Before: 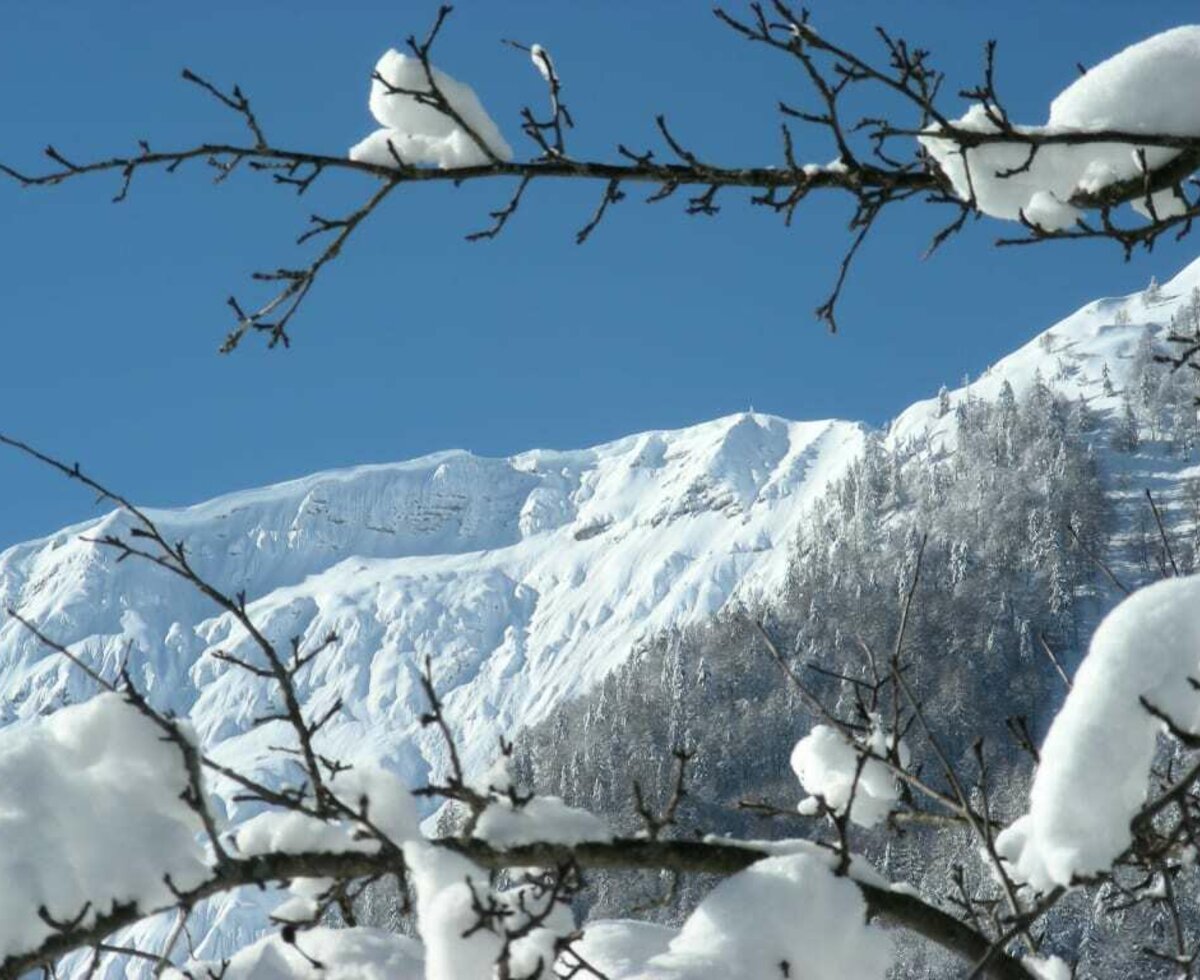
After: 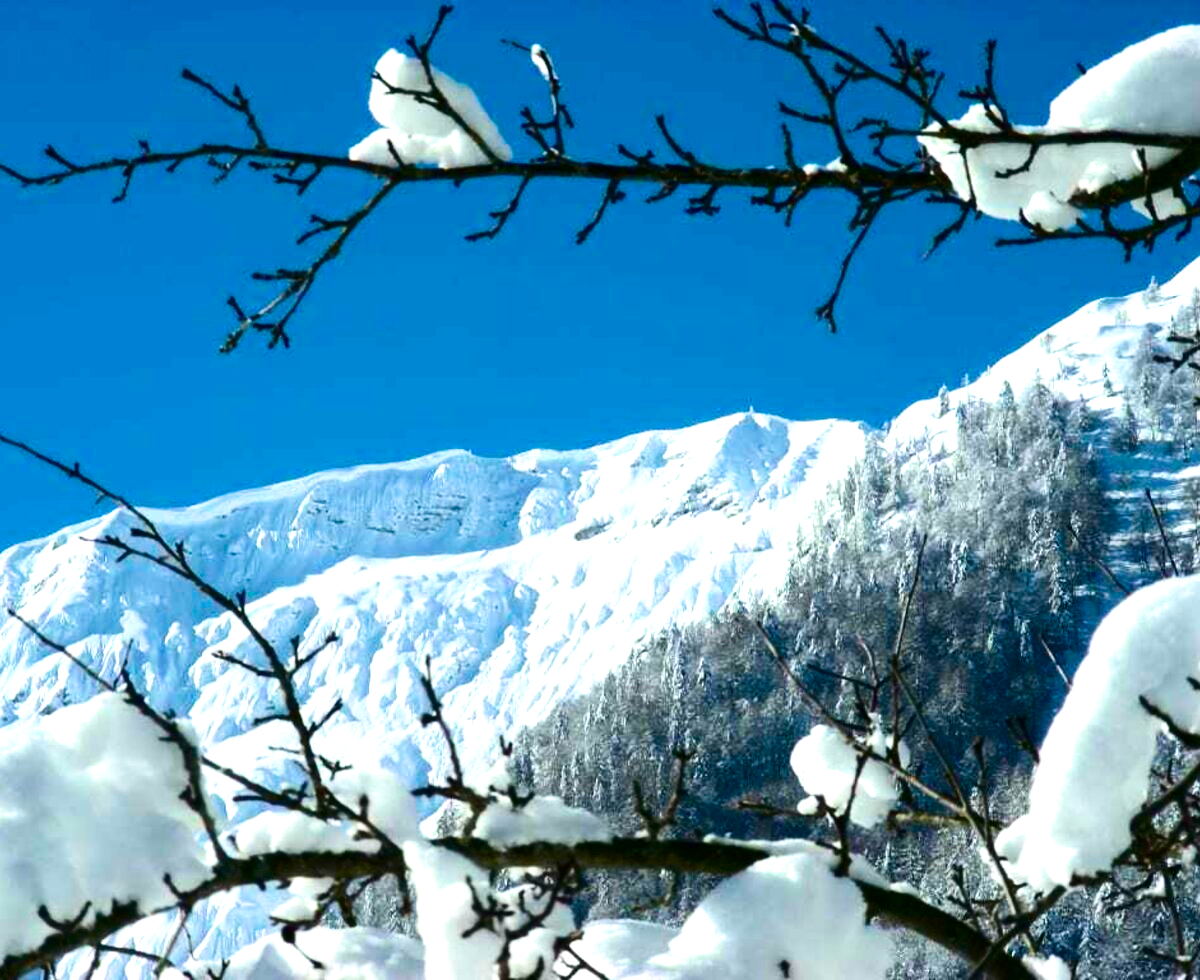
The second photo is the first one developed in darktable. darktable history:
velvia: strength 51%, mid-tones bias 0.51
contrast brightness saturation: contrast 0.24, brightness -0.24, saturation 0.14
exposure: exposure 0.6 EV, compensate highlight preservation false
